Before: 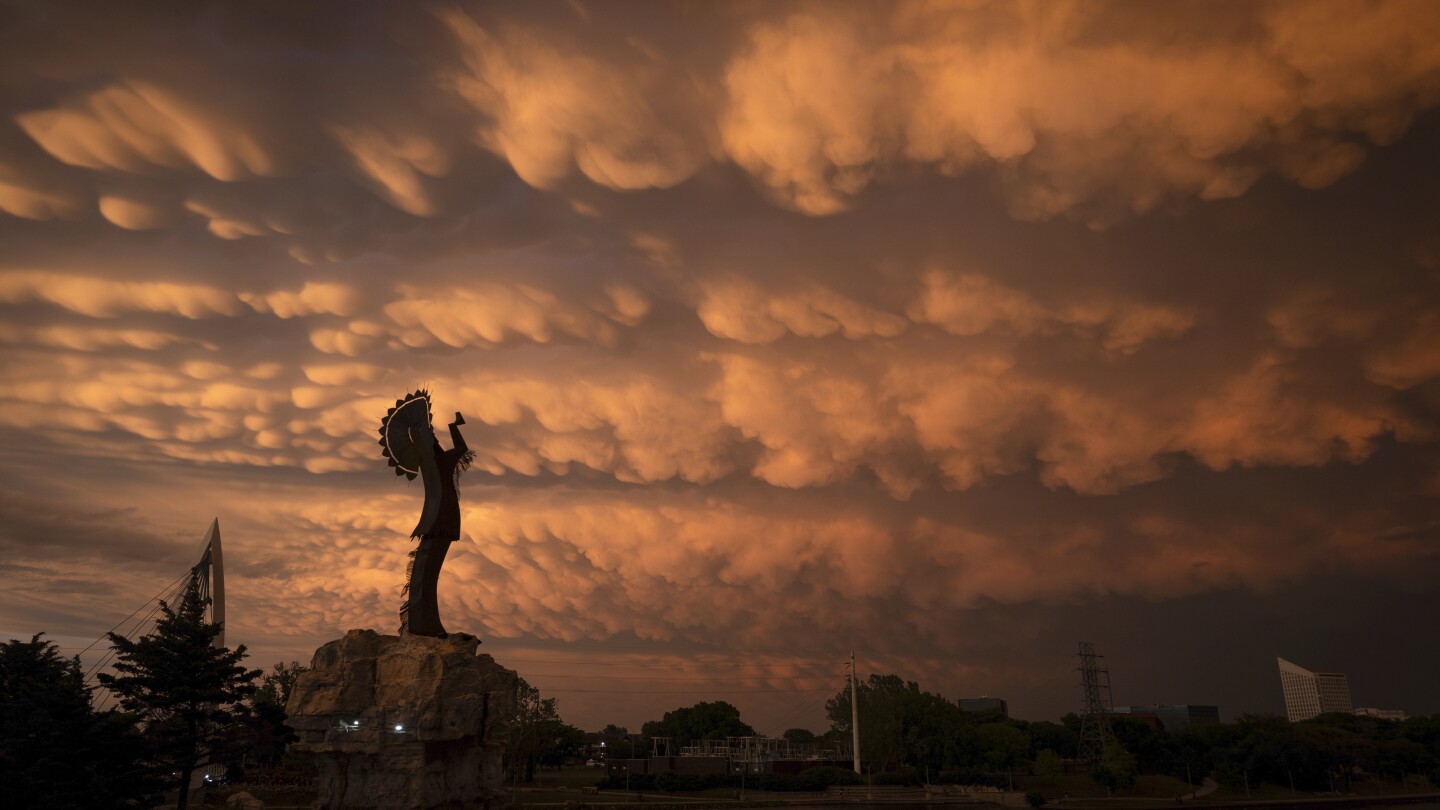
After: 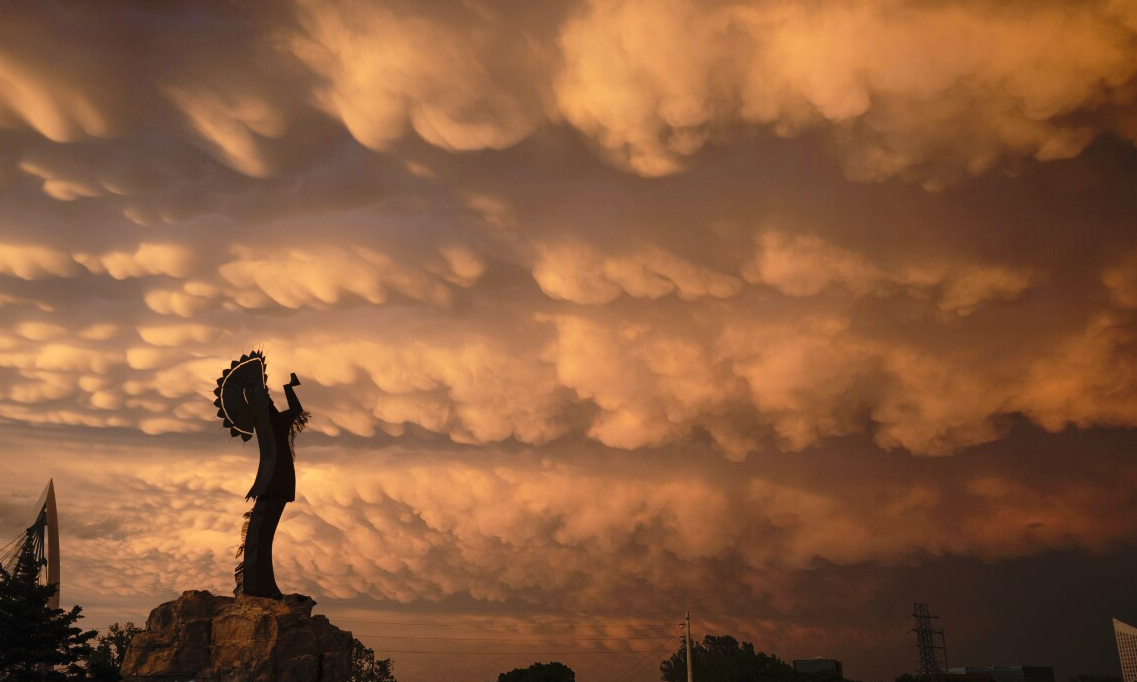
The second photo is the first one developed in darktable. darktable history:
crop: left 11.471%, top 4.928%, right 9.554%, bottom 10.179%
tone curve: curves: ch0 [(0, 0.013) (0.137, 0.121) (0.326, 0.386) (0.489, 0.573) (0.663, 0.749) (0.854, 0.897) (1, 0.974)]; ch1 [(0, 0) (0.366, 0.367) (0.475, 0.453) (0.494, 0.493) (0.504, 0.497) (0.544, 0.579) (0.562, 0.619) (0.622, 0.694) (1, 1)]; ch2 [(0, 0) (0.333, 0.346) (0.375, 0.375) (0.424, 0.43) (0.476, 0.492) (0.502, 0.503) (0.533, 0.541) (0.572, 0.615) (0.605, 0.656) (0.641, 0.709) (1, 1)], preserve colors none
